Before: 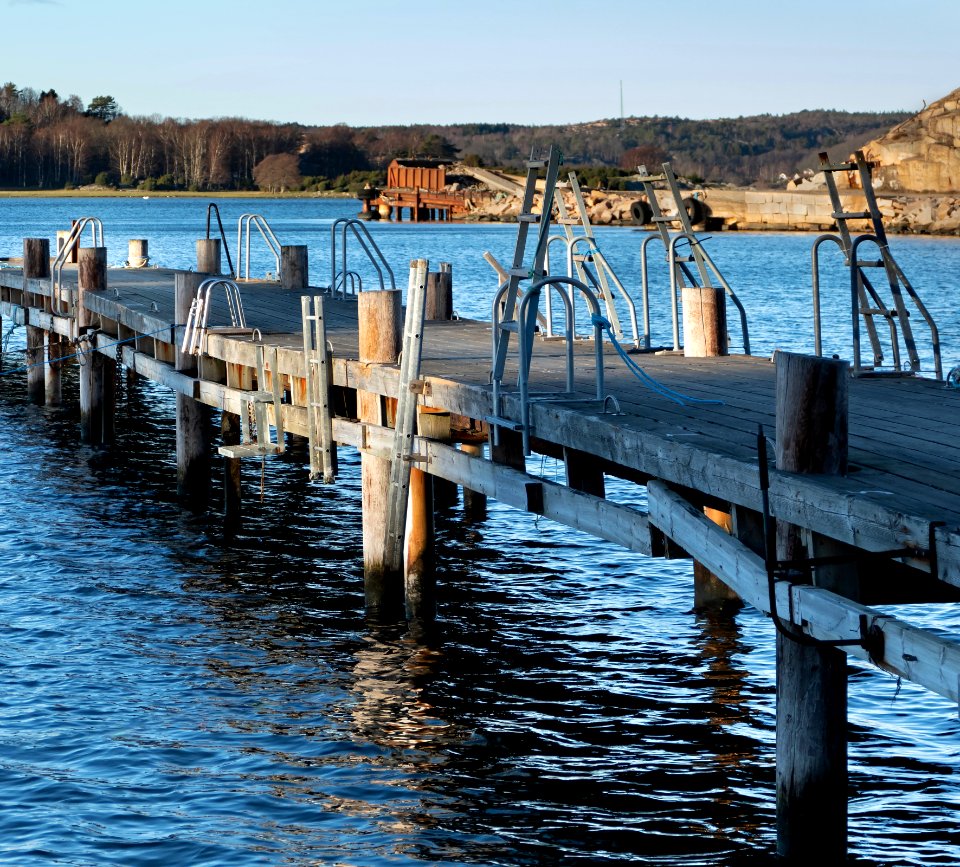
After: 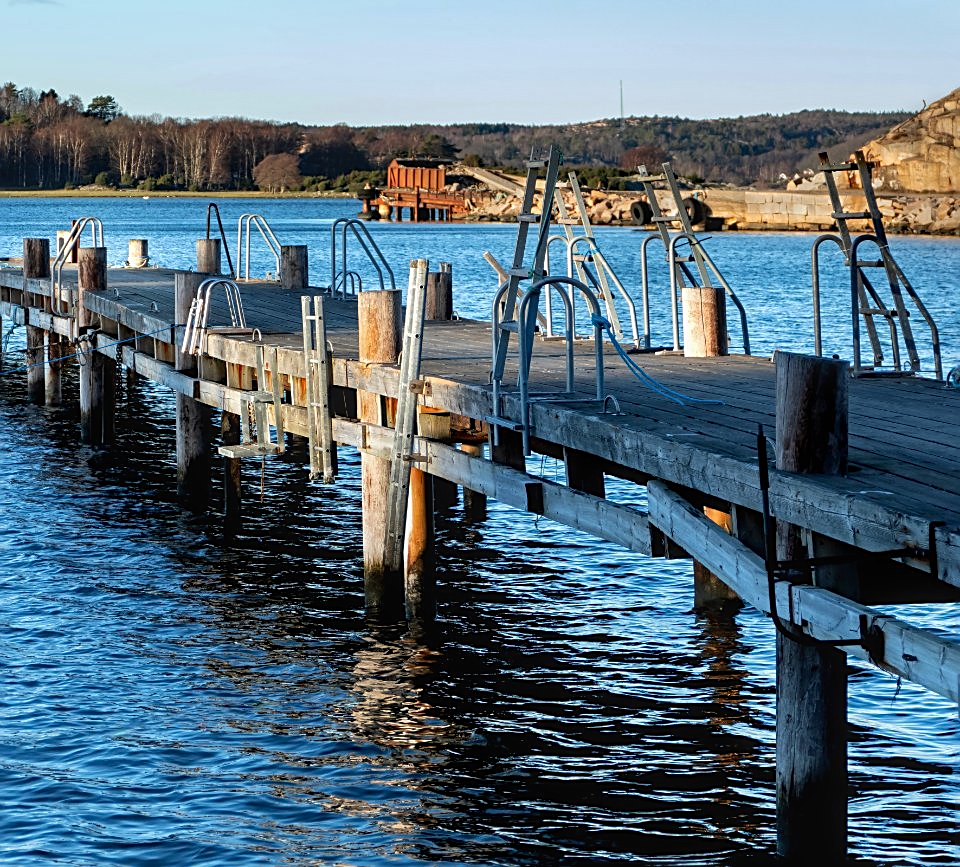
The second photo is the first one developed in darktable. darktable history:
sharpen: on, module defaults
tone equalizer: edges refinement/feathering 500, mask exposure compensation -1.57 EV, preserve details no
local contrast: detail 116%
